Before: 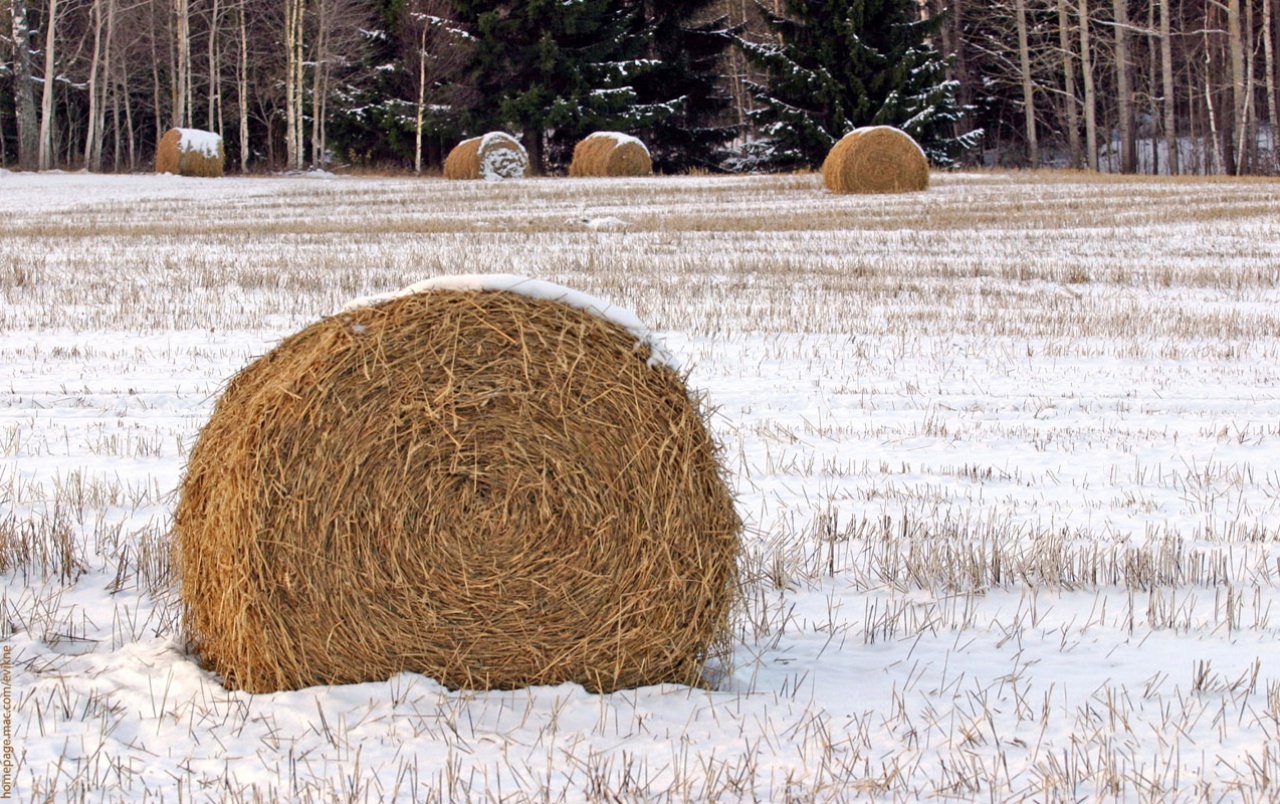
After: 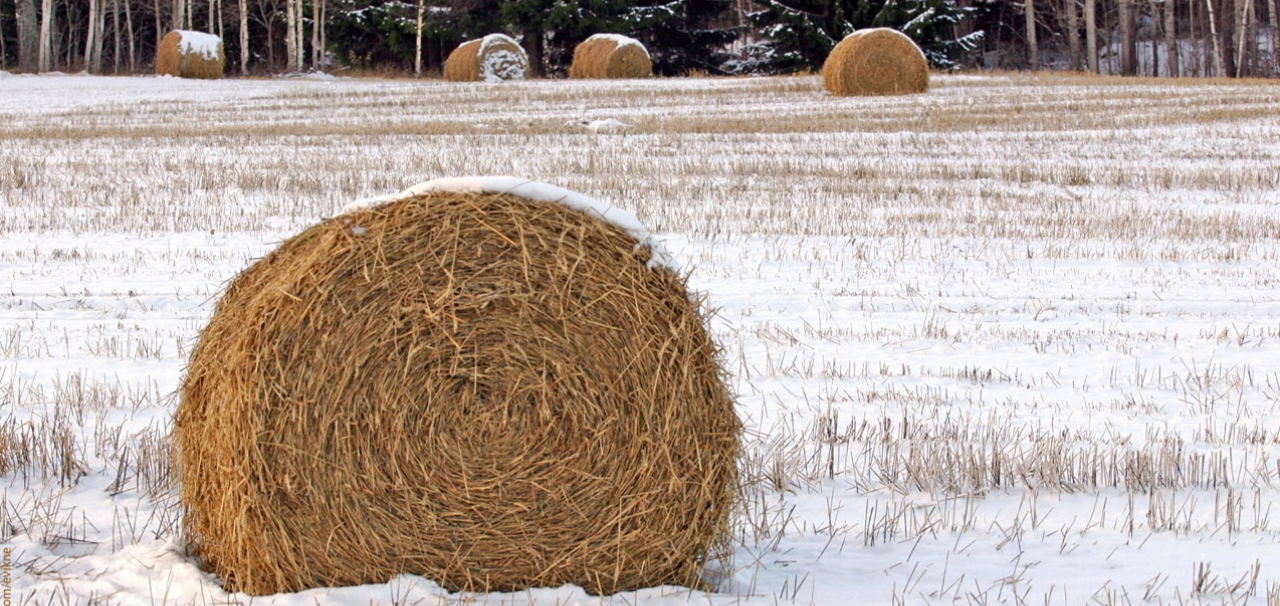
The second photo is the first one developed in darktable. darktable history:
crop and rotate: top 12.22%, bottom 12.405%
